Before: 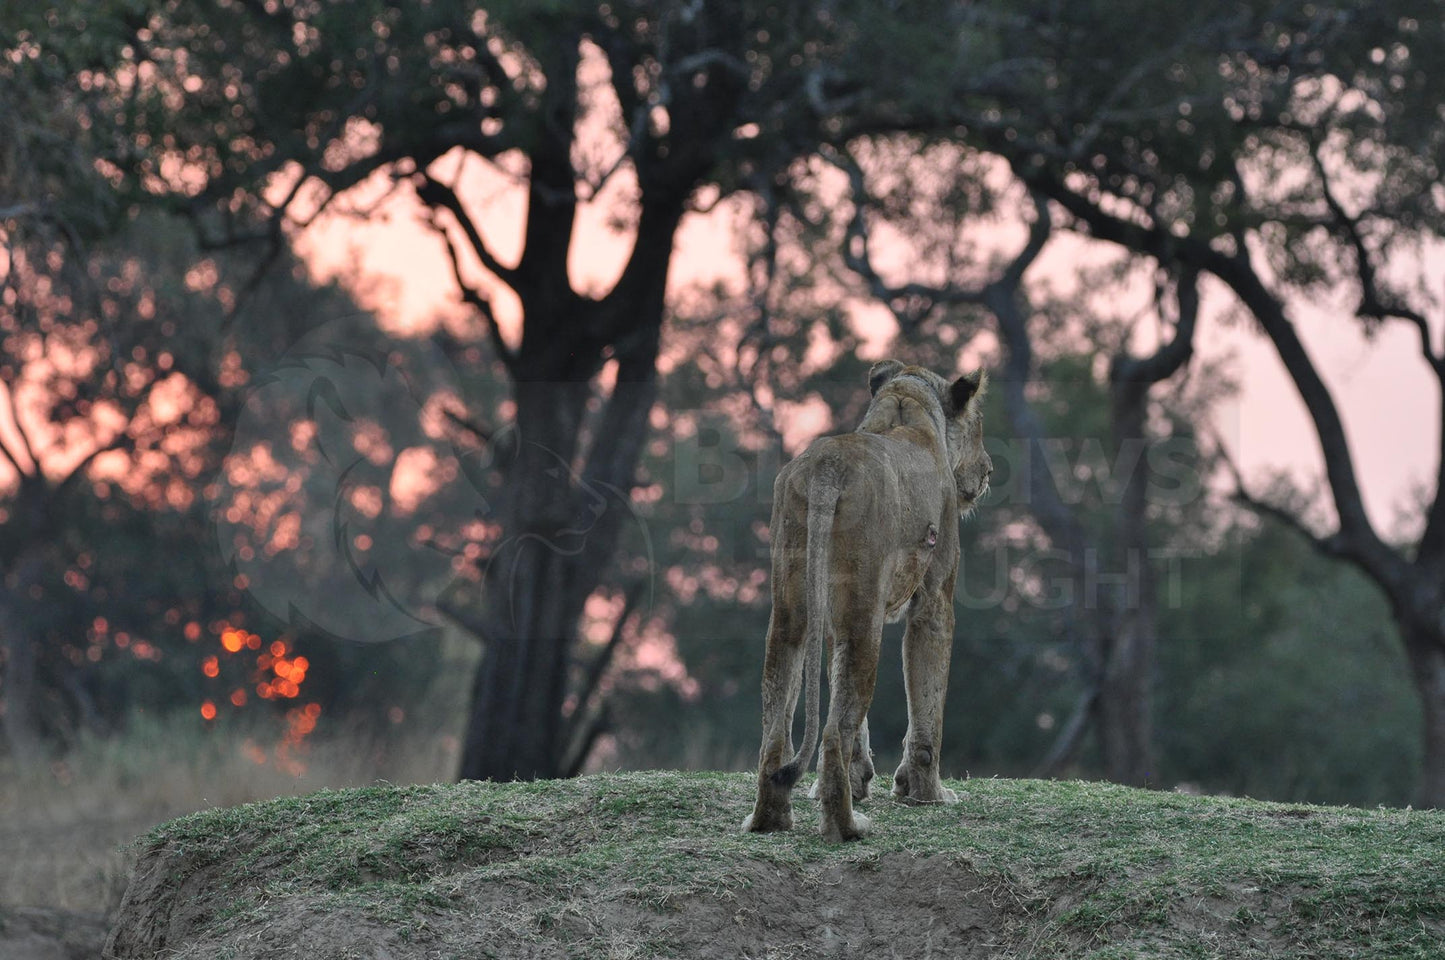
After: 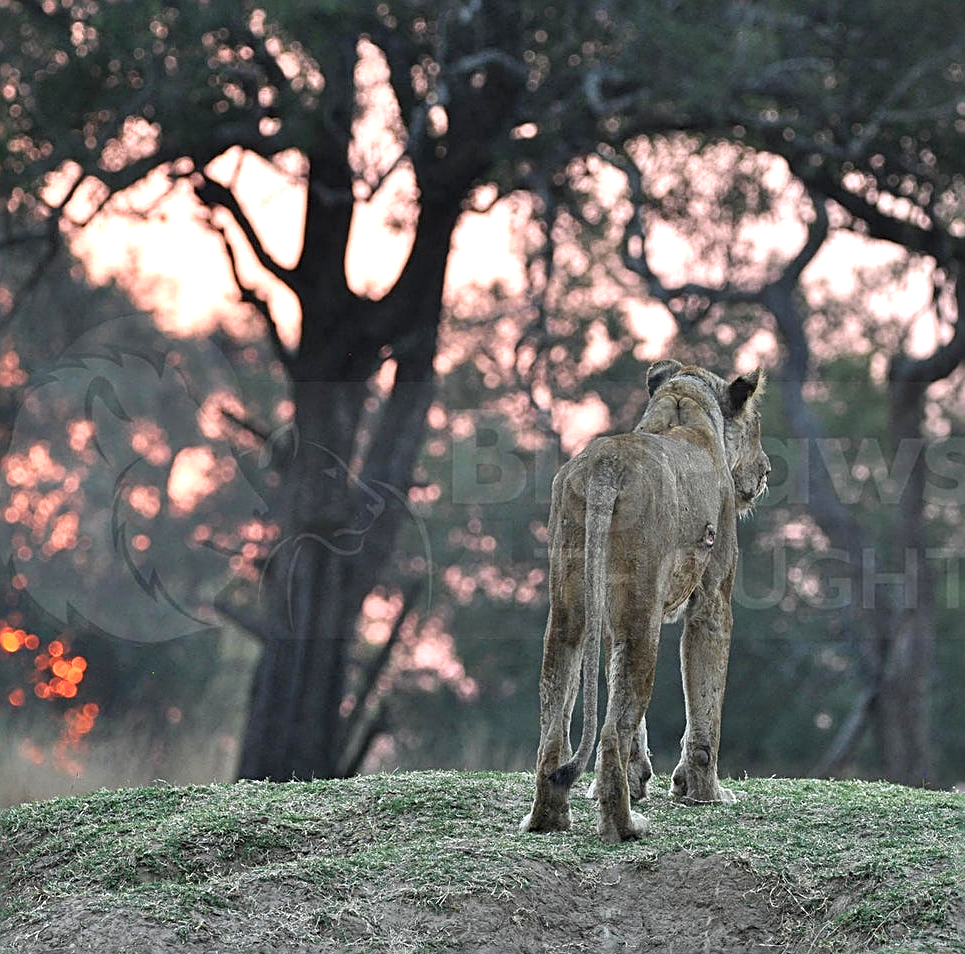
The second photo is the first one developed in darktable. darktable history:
sharpen: radius 2.551, amount 0.651
exposure: black level correction 0.001, exposure 0.674 EV, compensate highlight preservation false
crop: left 15.372%, right 17.804%
